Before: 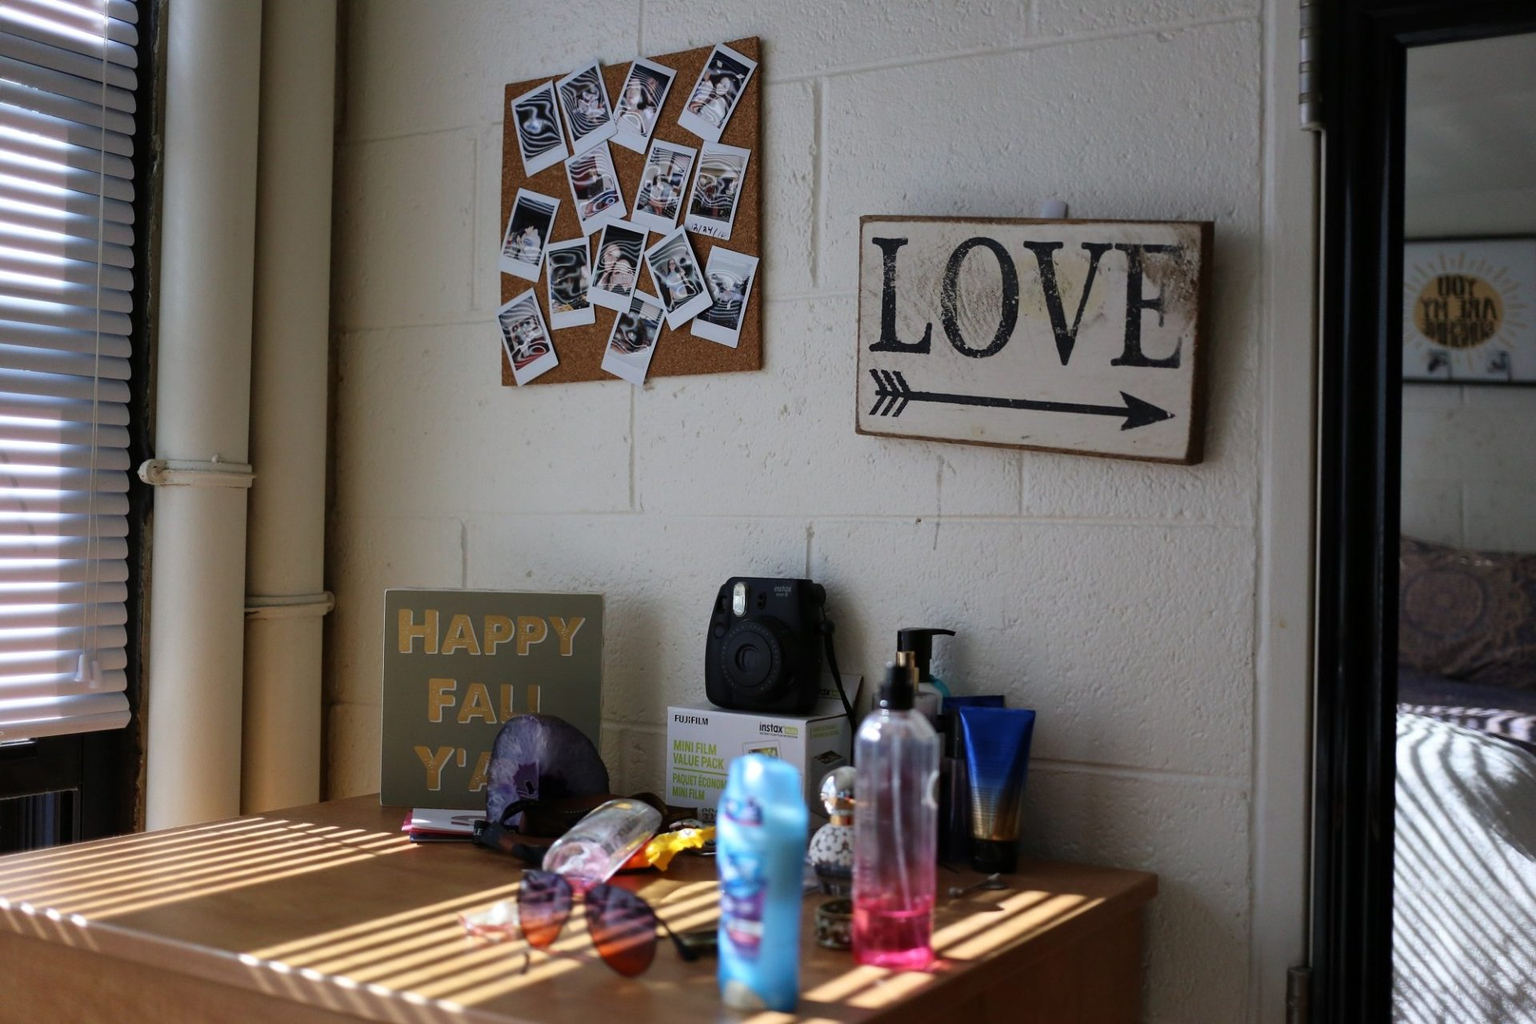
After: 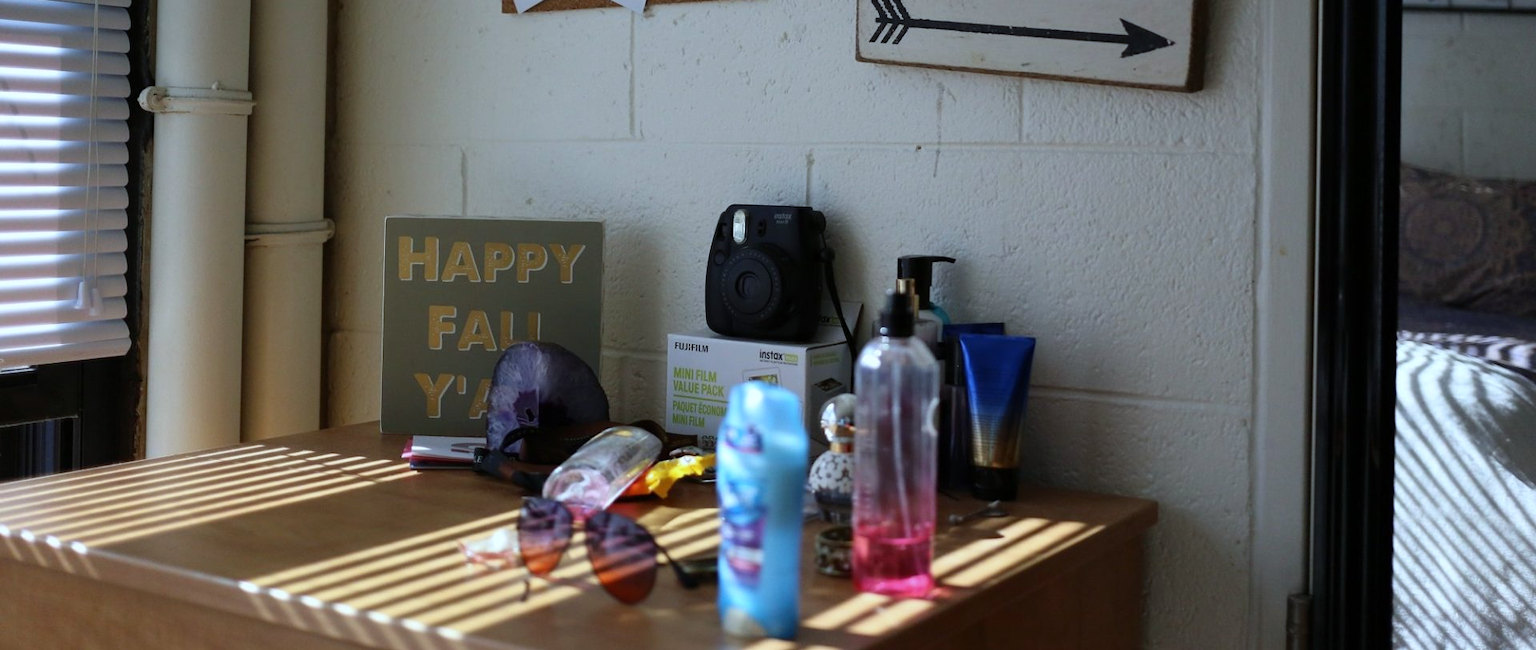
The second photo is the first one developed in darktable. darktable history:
white balance: red 0.925, blue 1.046
crop and rotate: top 36.435%
